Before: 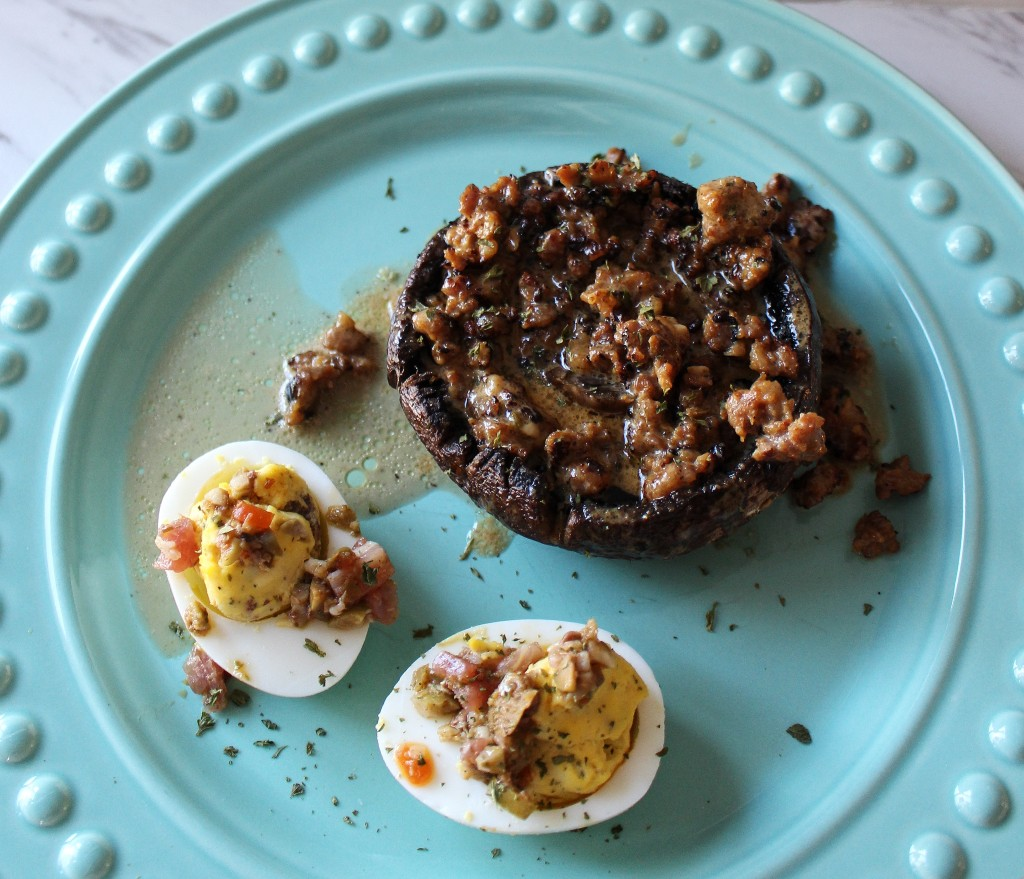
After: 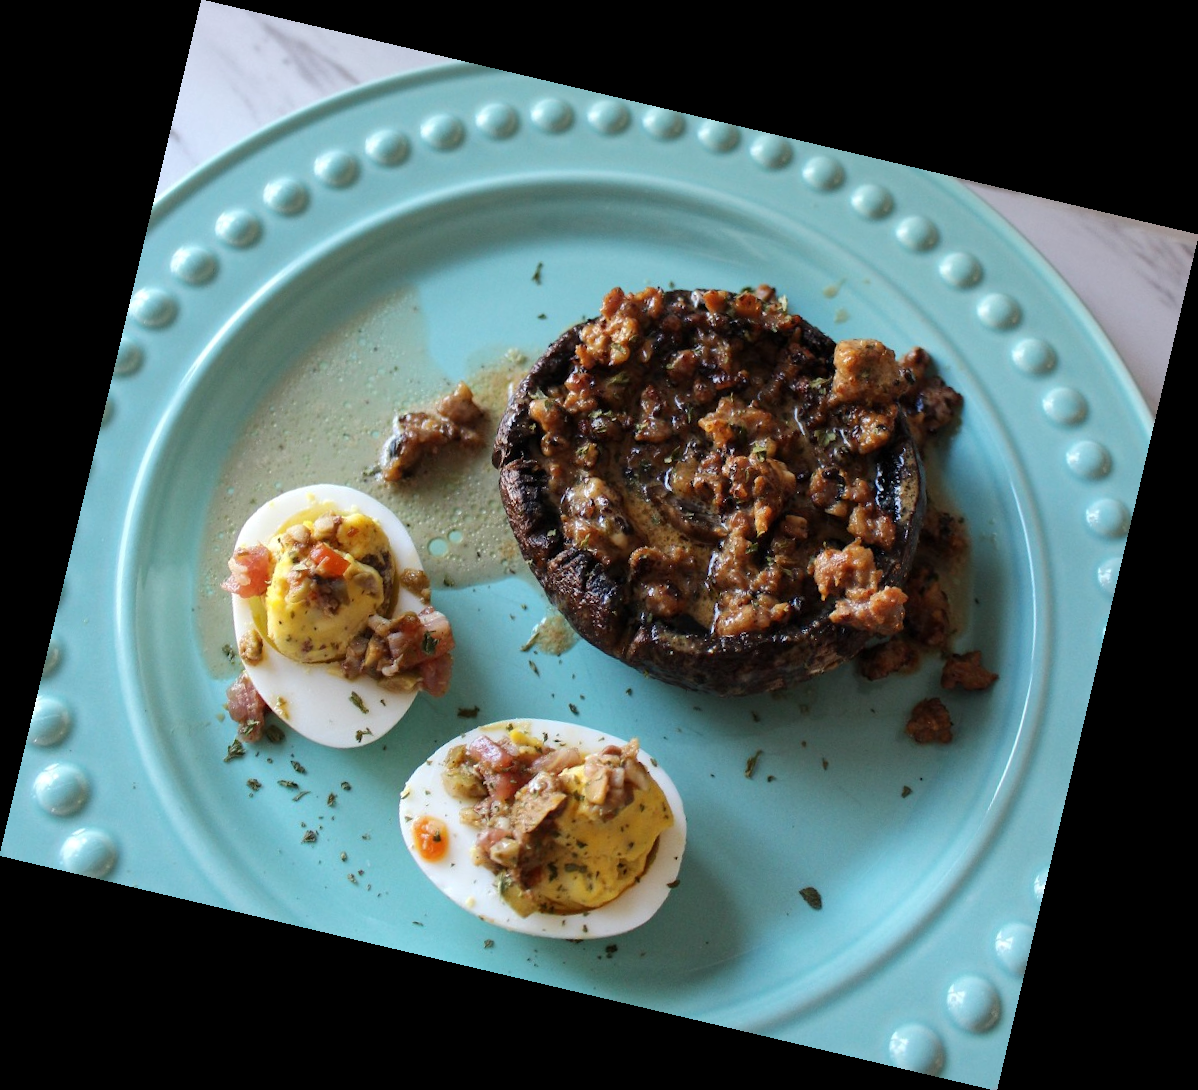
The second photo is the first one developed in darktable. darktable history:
shadows and highlights: shadows 10, white point adjustment 1, highlights -40
rotate and perspective: rotation 13.27°, automatic cropping off
